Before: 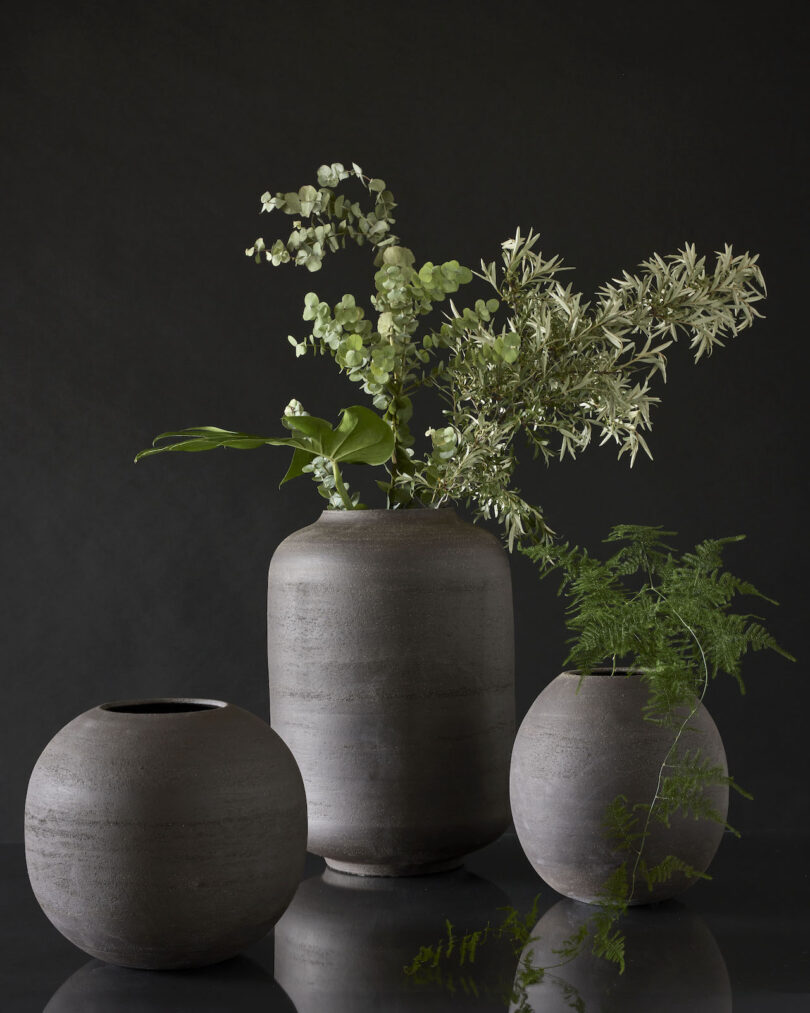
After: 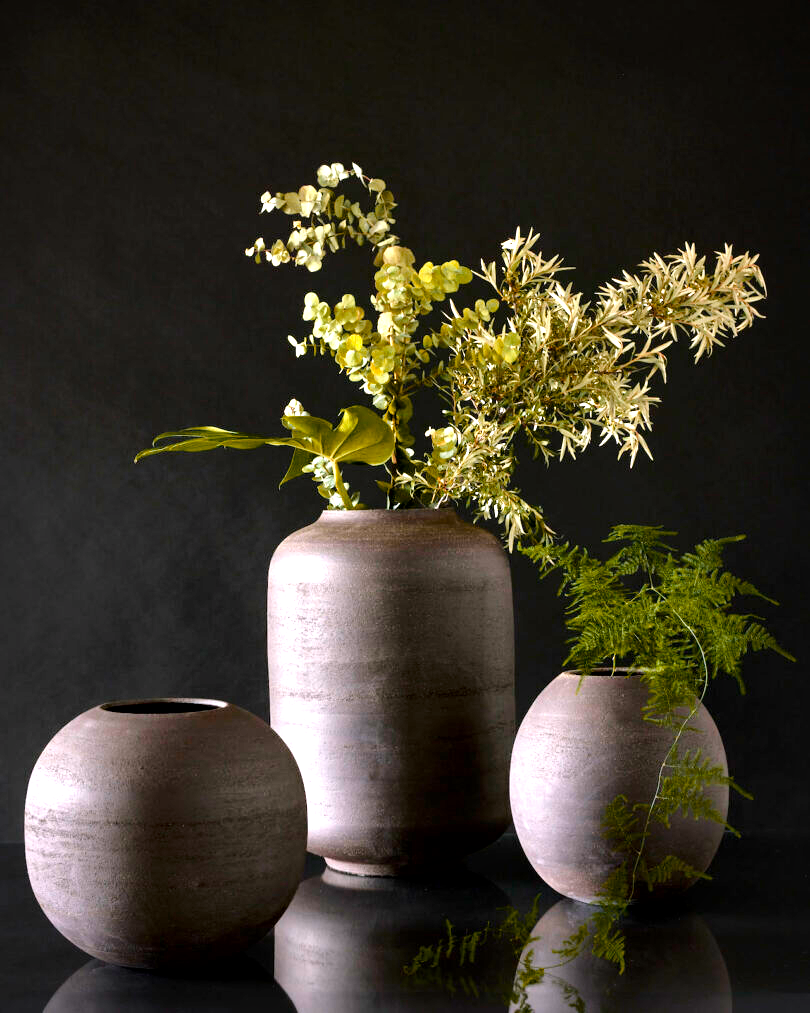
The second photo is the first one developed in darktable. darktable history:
color balance rgb: highlights gain › chroma 1.557%, highlights gain › hue 309.29°, perceptual saturation grading › global saturation 21.029%, perceptual saturation grading › highlights -19.97%, perceptual saturation grading › shadows 29.268%, perceptual brilliance grading › global brilliance 9.957%, perceptual brilliance grading › shadows 15.49%, global vibrance 9.836%
tone equalizer: -8 EV -1.07 EV, -7 EV -1.02 EV, -6 EV -0.867 EV, -5 EV -0.545 EV, -3 EV 0.595 EV, -2 EV 0.847 EV, -1 EV 1 EV, +0 EV 1.07 EV
color zones: curves: ch1 [(0.24, 0.634) (0.75, 0.5)]; ch2 [(0.253, 0.437) (0.745, 0.491)]
local contrast: mode bilateral grid, contrast 19, coarseness 50, detail 148%, midtone range 0.2
